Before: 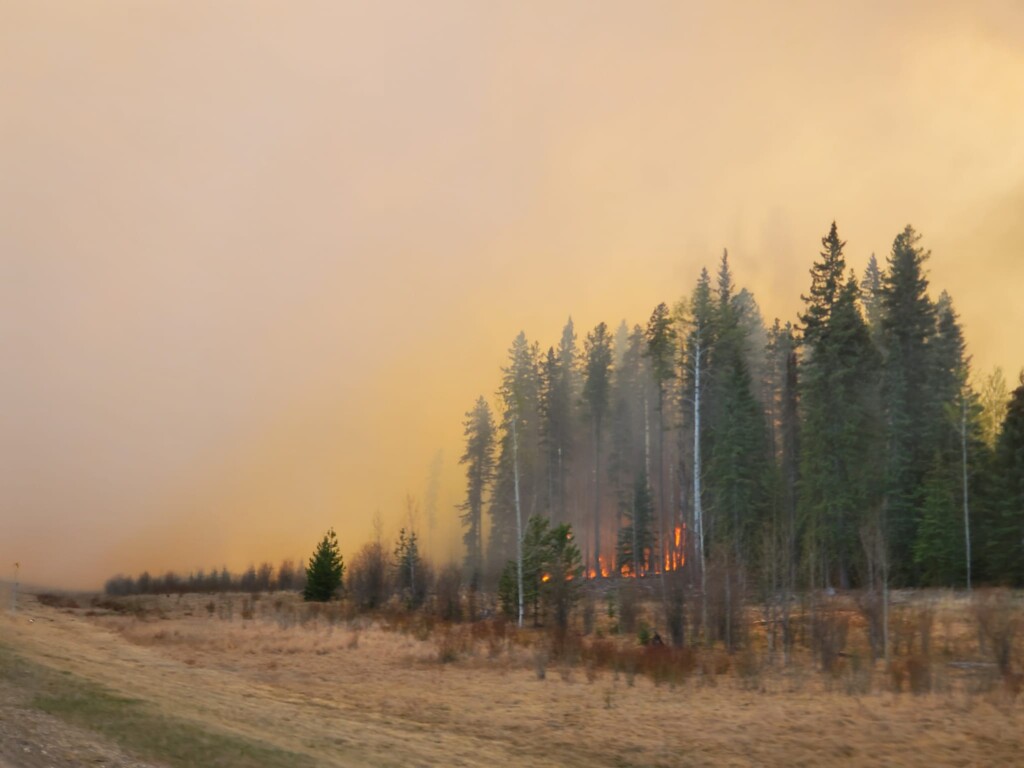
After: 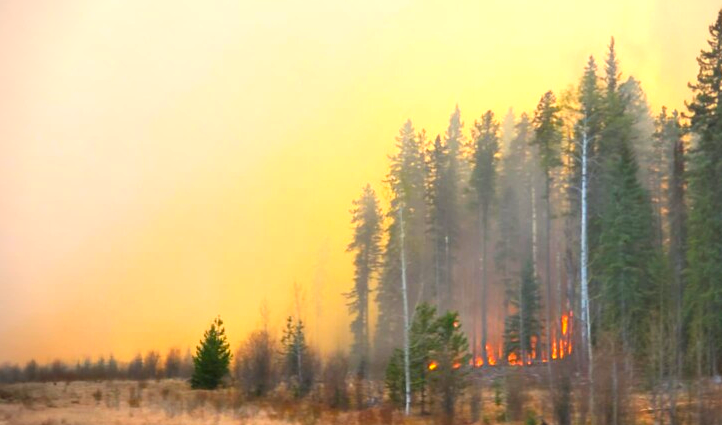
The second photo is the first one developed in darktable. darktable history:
vignetting: fall-off start 91.19%
exposure: exposure 0.921 EV, compensate highlight preservation false
crop: left 11.123%, top 27.61%, right 18.3%, bottom 17.034%
color correction: saturation 1.34
